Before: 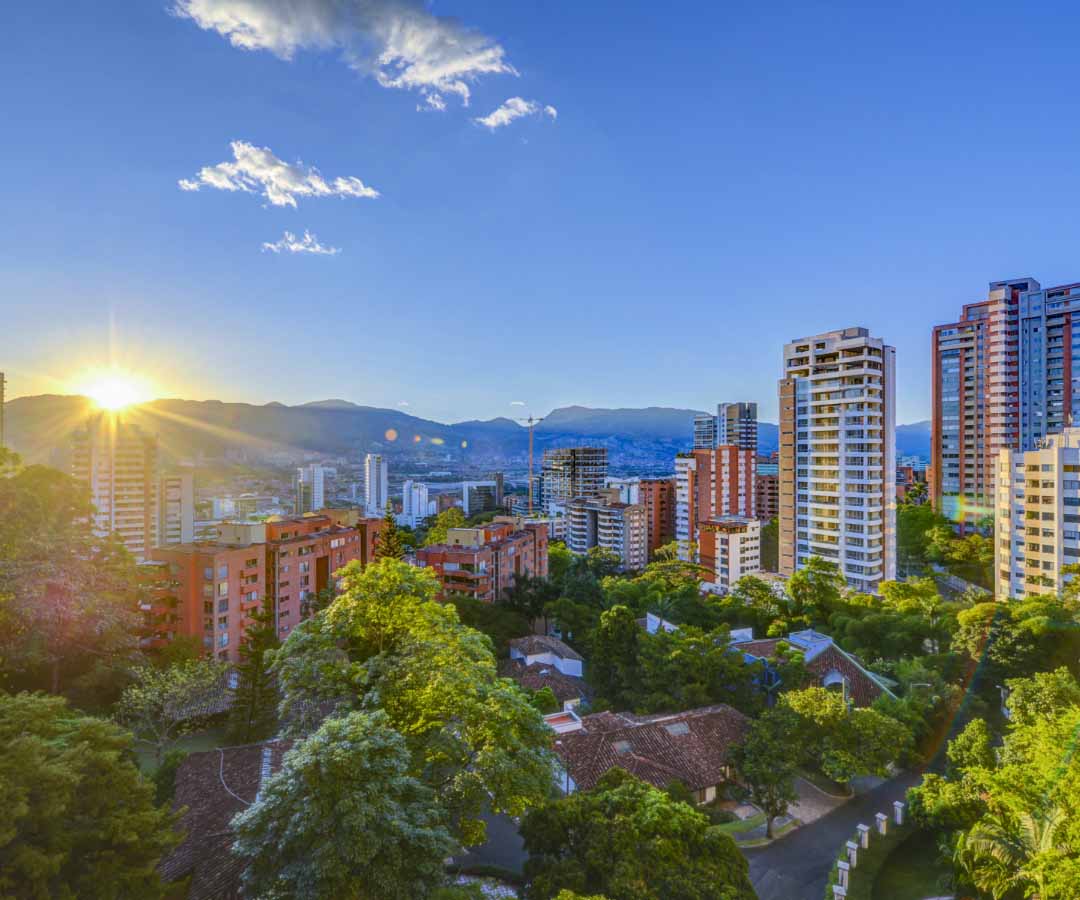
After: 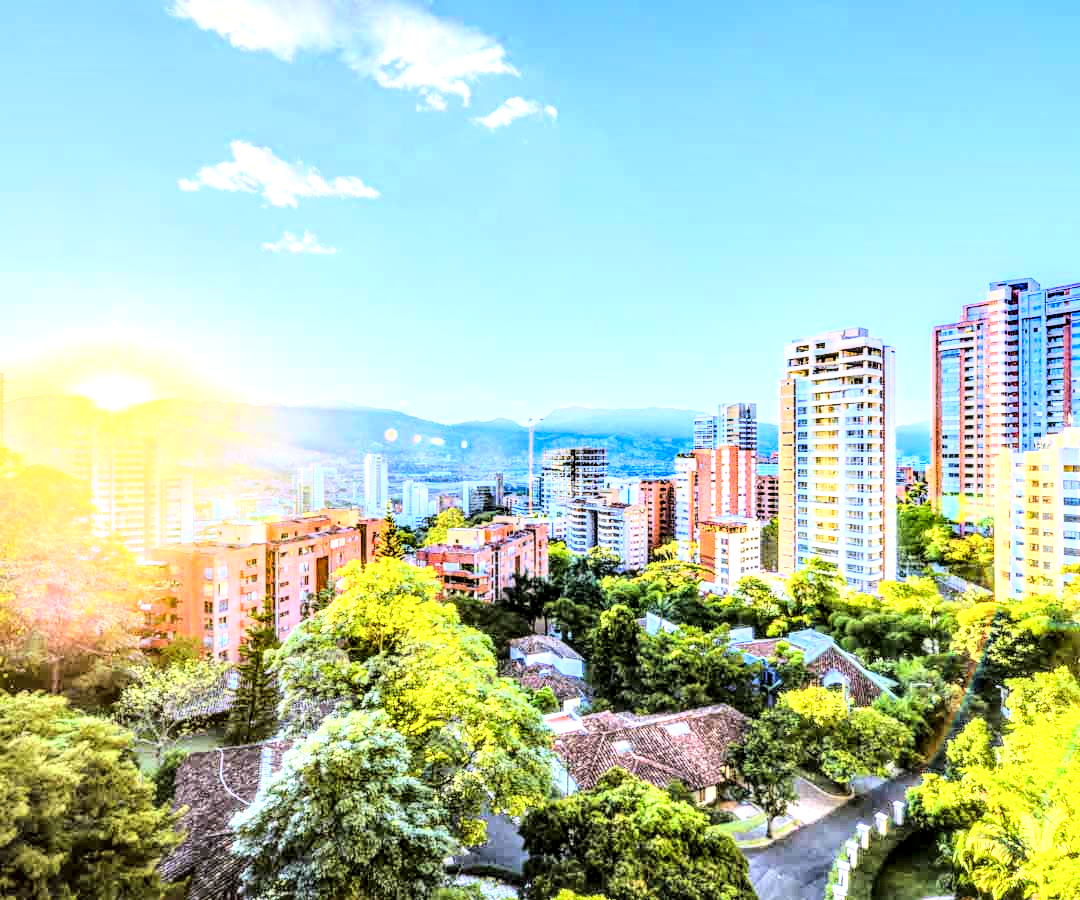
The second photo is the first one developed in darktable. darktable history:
tone equalizer: -7 EV 0.147 EV, -6 EV 0.572 EV, -5 EV 1.17 EV, -4 EV 1.35 EV, -3 EV 1.17 EV, -2 EV 0.6 EV, -1 EV 0.163 EV, edges refinement/feathering 500, mask exposure compensation -1.57 EV, preserve details no
local contrast: detail 160%
base curve: curves: ch0 [(0, 0) (0, 0) (0.002, 0.001) (0.008, 0.003) (0.019, 0.011) (0.037, 0.037) (0.064, 0.11) (0.102, 0.232) (0.152, 0.379) (0.216, 0.524) (0.296, 0.665) (0.394, 0.789) (0.512, 0.881) (0.651, 0.945) (0.813, 0.986) (1, 1)]
